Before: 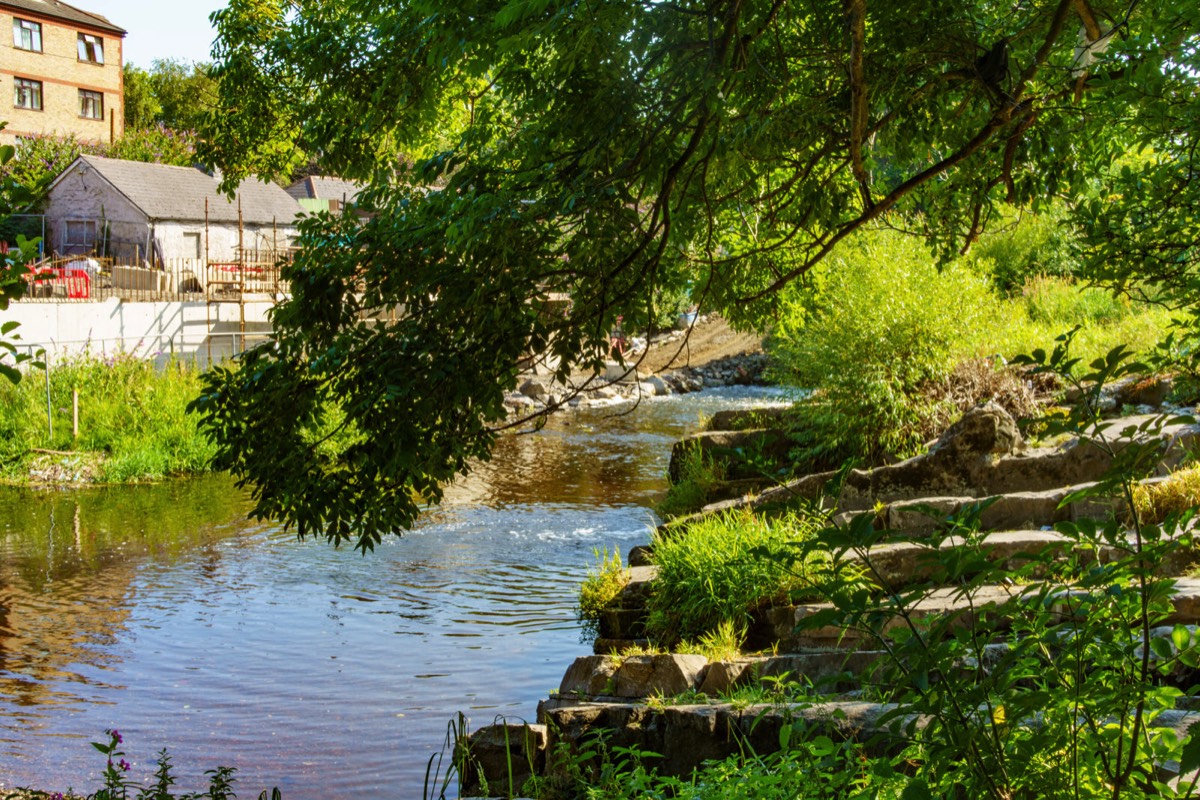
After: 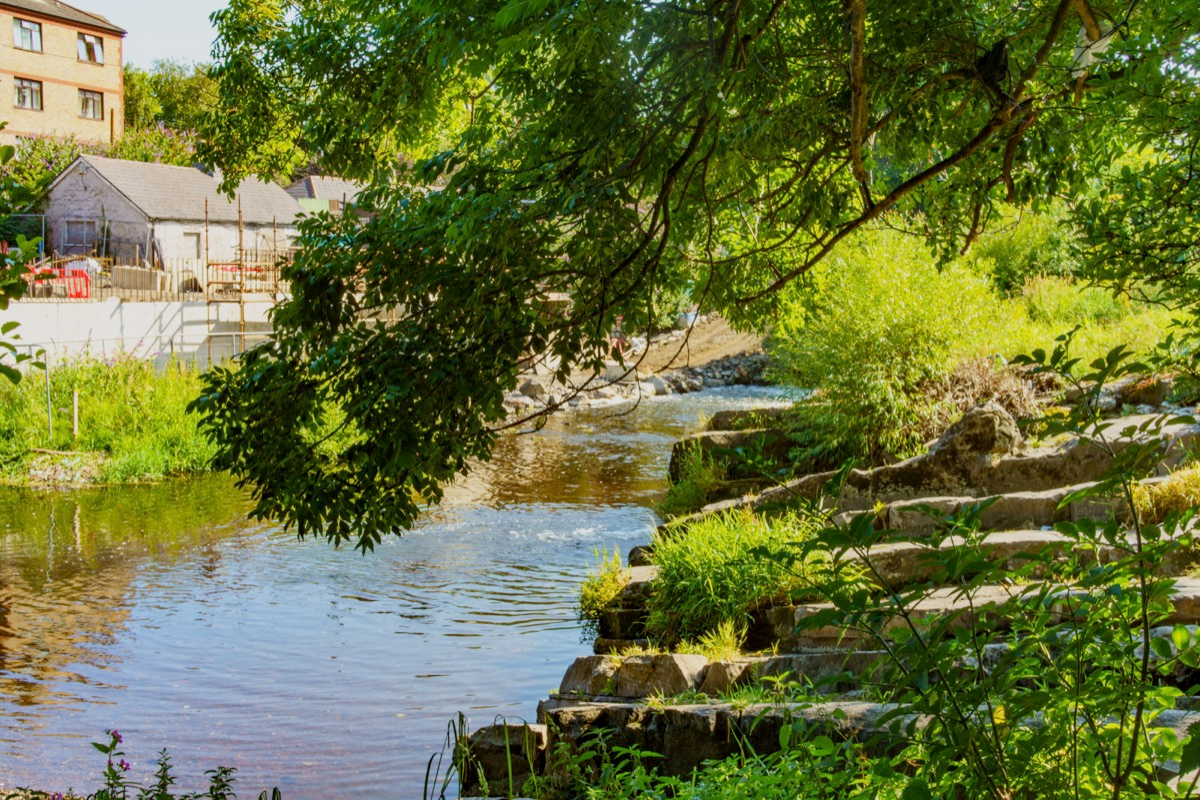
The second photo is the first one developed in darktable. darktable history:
tone equalizer: -8 EV -0.001 EV, -7 EV 0.005 EV, -6 EV -0.009 EV, -5 EV 0.021 EV, -4 EV -0.019 EV, -3 EV 0.014 EV, -2 EV -0.054 EV, -1 EV -0.306 EV, +0 EV -0.584 EV, edges refinement/feathering 500, mask exposure compensation -1.57 EV, preserve details no
